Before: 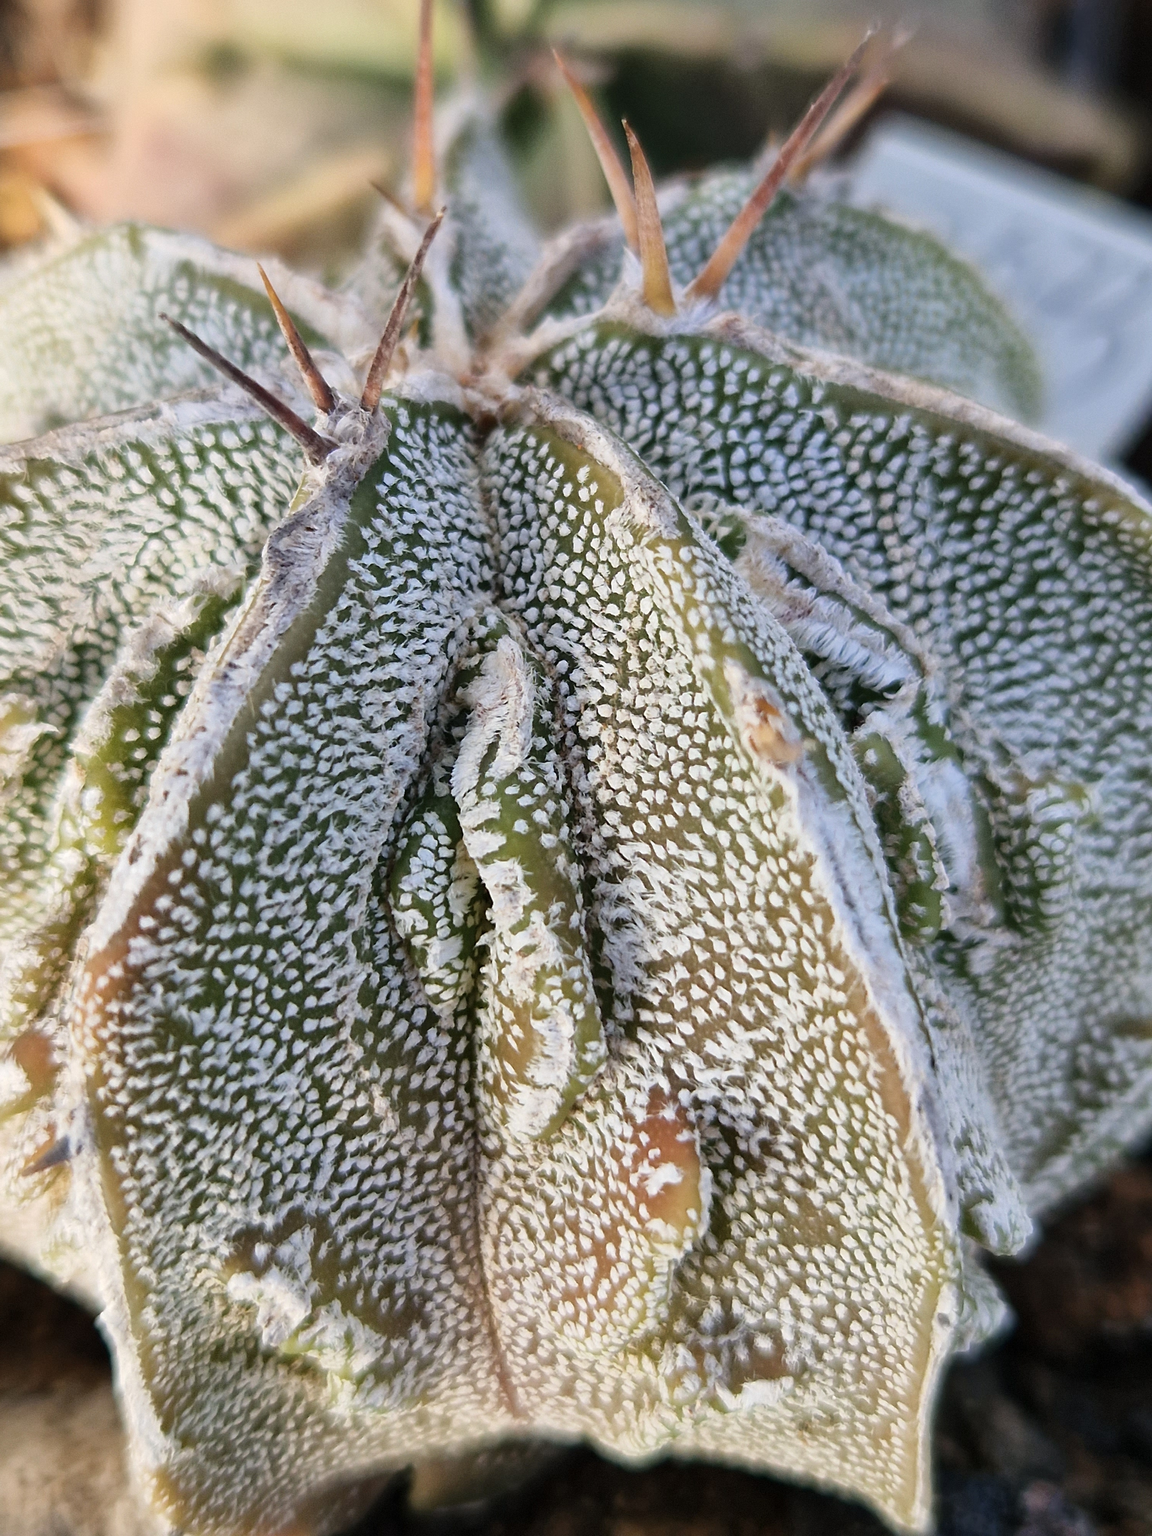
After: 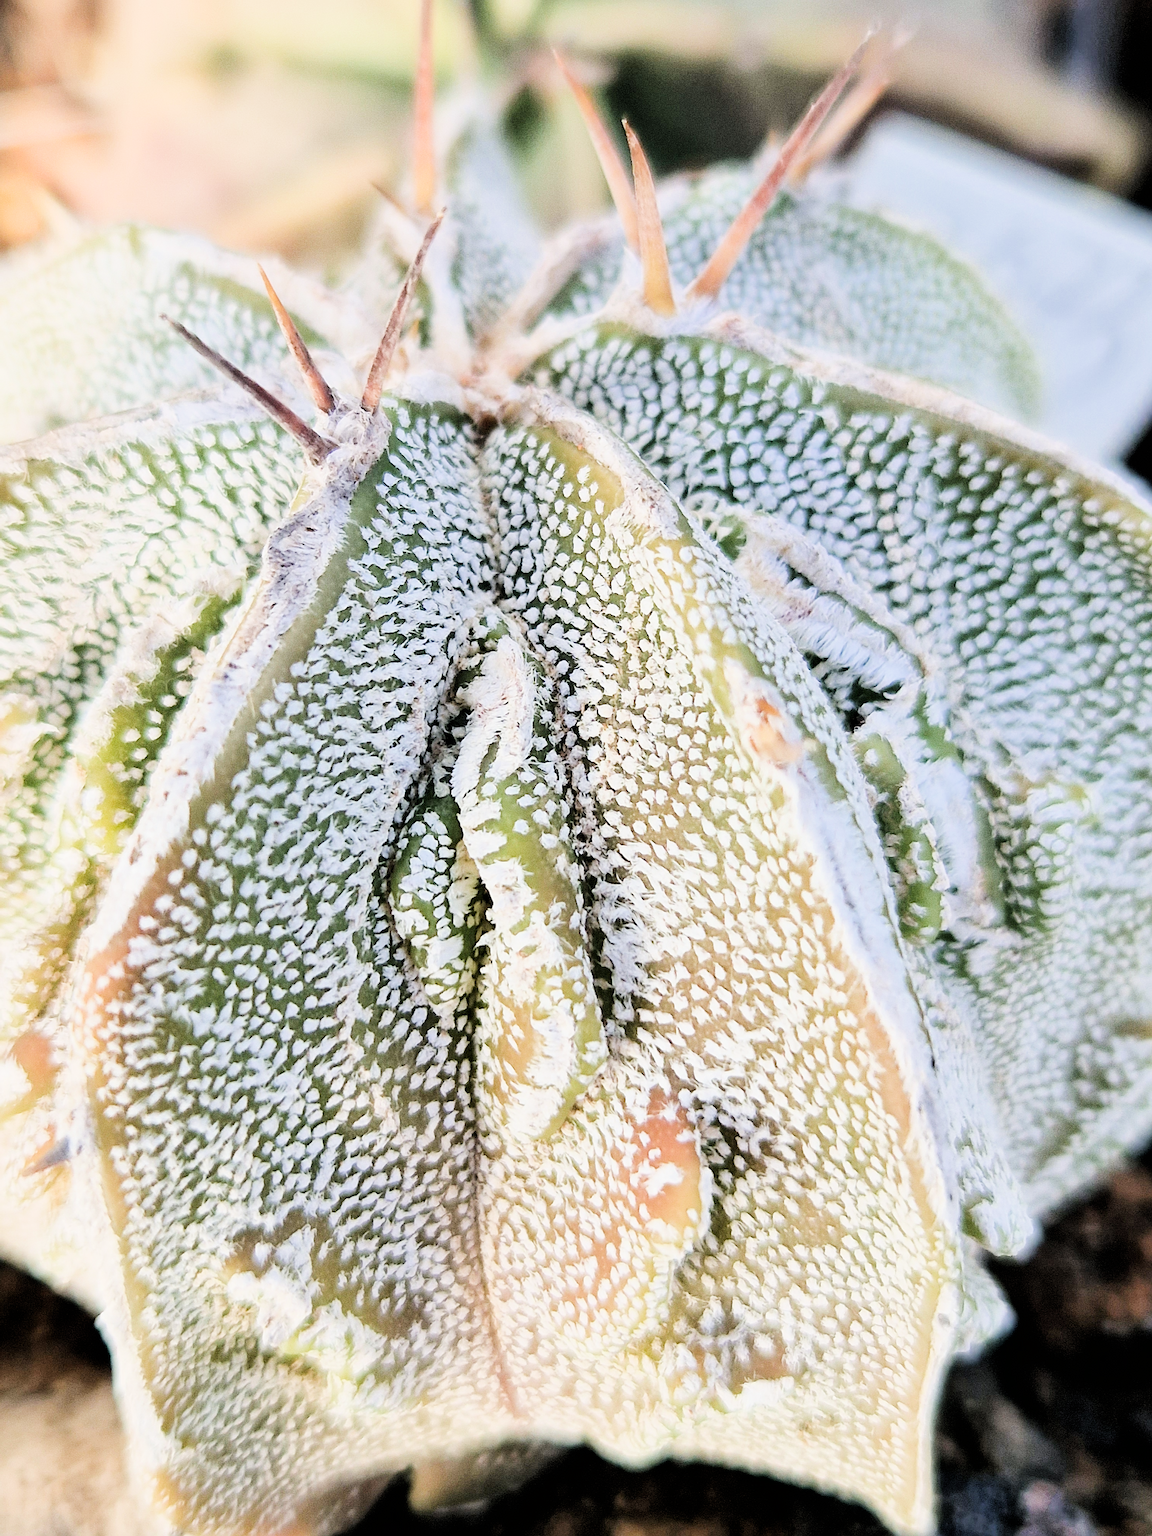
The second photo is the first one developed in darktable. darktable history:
sharpen: on, module defaults
exposure: black level correction 0.001, exposure 1.822 EV, compensate exposure bias true, compensate highlight preservation false
filmic rgb: black relative exposure -4.14 EV, white relative exposure 5.1 EV, hardness 2.11, contrast 1.165
